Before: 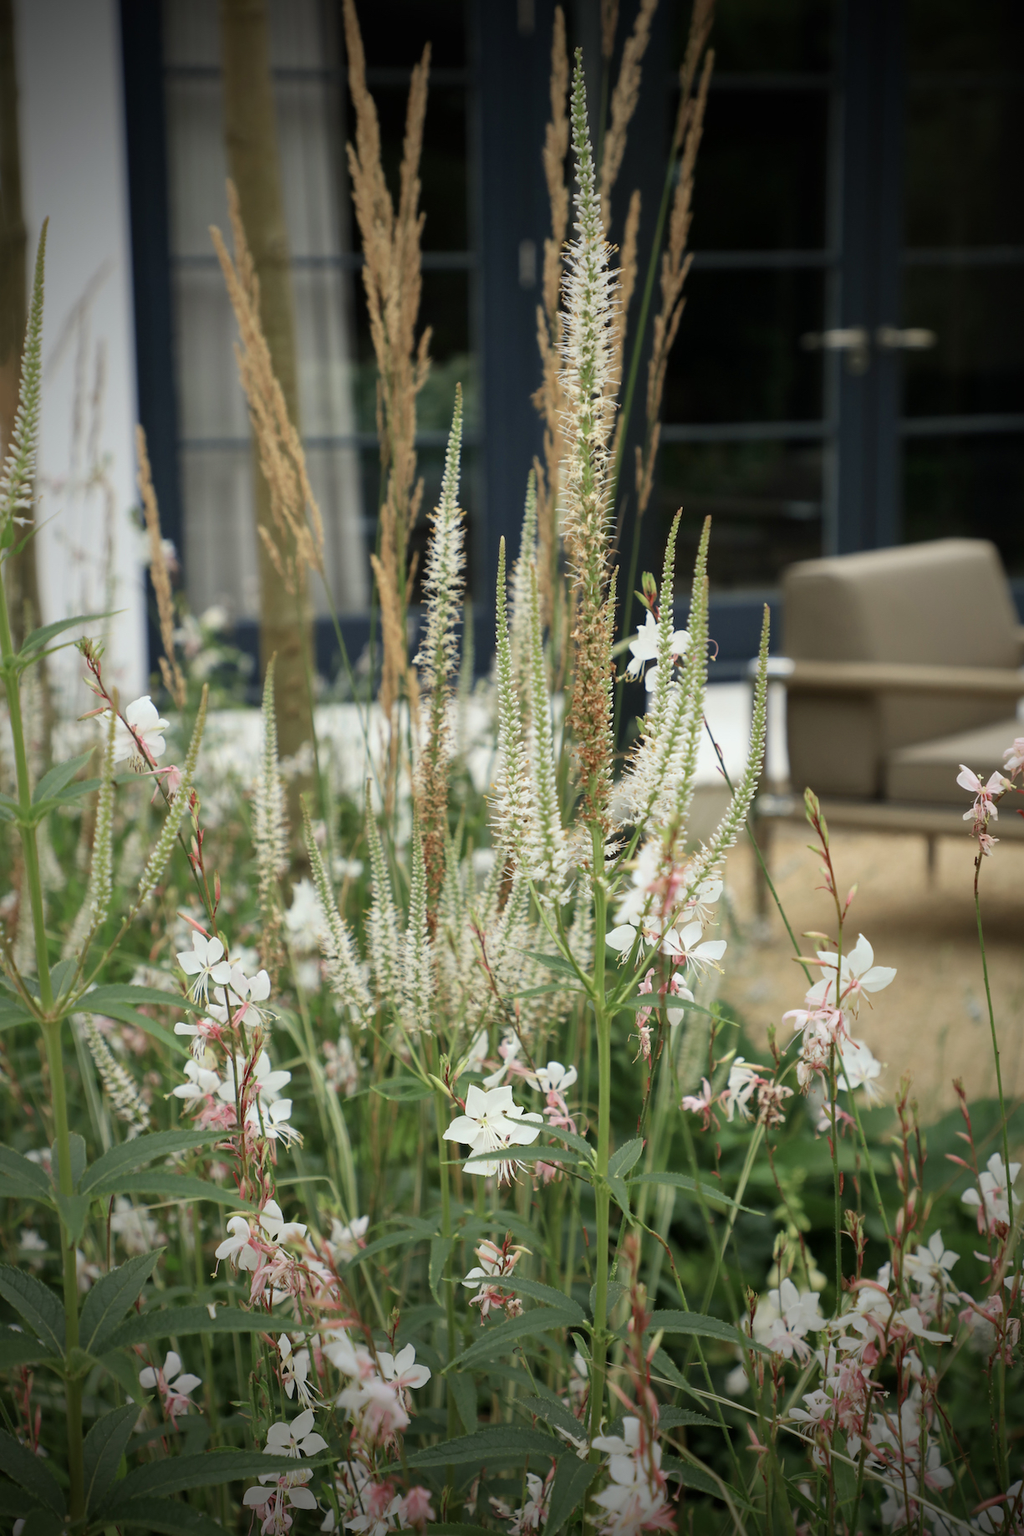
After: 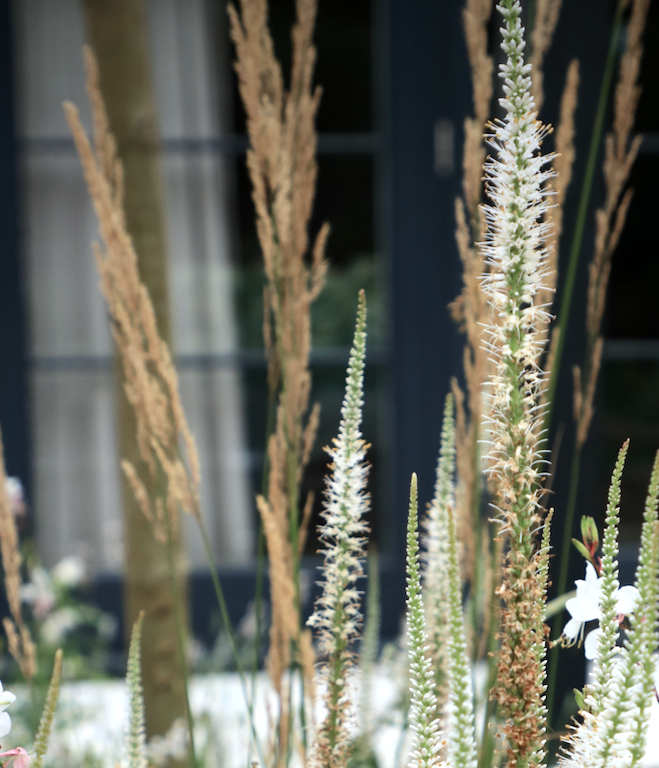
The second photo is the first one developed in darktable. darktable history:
color calibration: illuminant as shot in camera, x 0.358, y 0.373, temperature 4628.91 K
crop: left 15.339%, top 9.155%, right 30.792%, bottom 49.008%
tone equalizer: -8 EV -0.413 EV, -7 EV -0.366 EV, -6 EV -0.353 EV, -5 EV -0.248 EV, -3 EV 0.226 EV, -2 EV 0.34 EV, -1 EV 0.414 EV, +0 EV 0.433 EV, edges refinement/feathering 500, mask exposure compensation -1.57 EV, preserve details no
contrast brightness saturation: saturation -0.098
